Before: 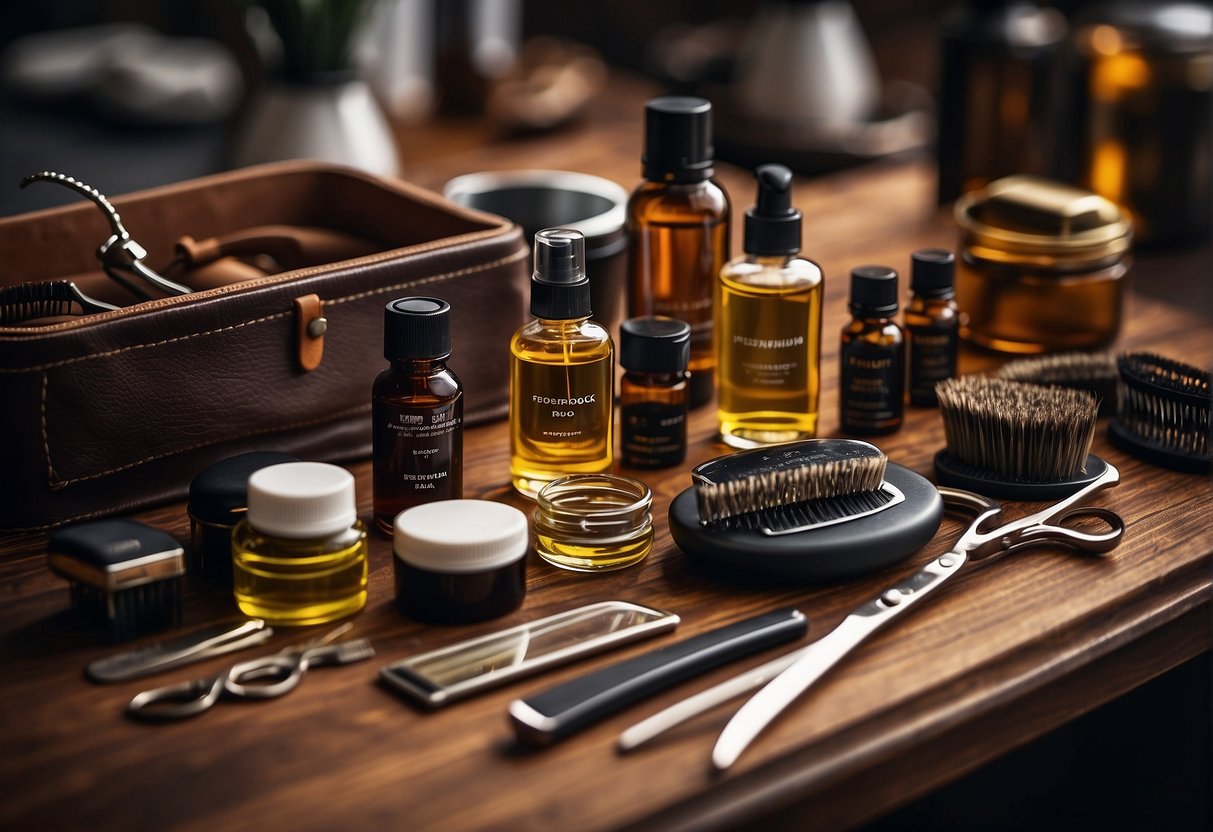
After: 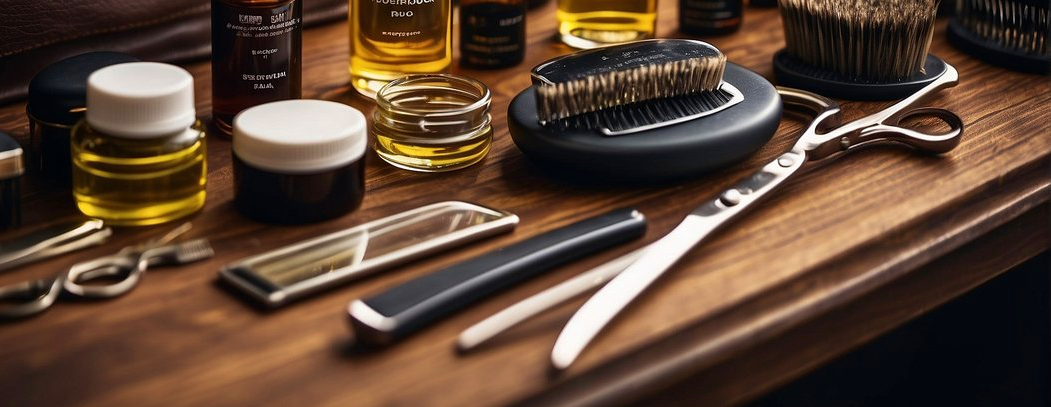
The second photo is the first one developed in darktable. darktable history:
crop and rotate: left 13.306%, top 48.129%, bottom 2.928%
velvia: on, module defaults
